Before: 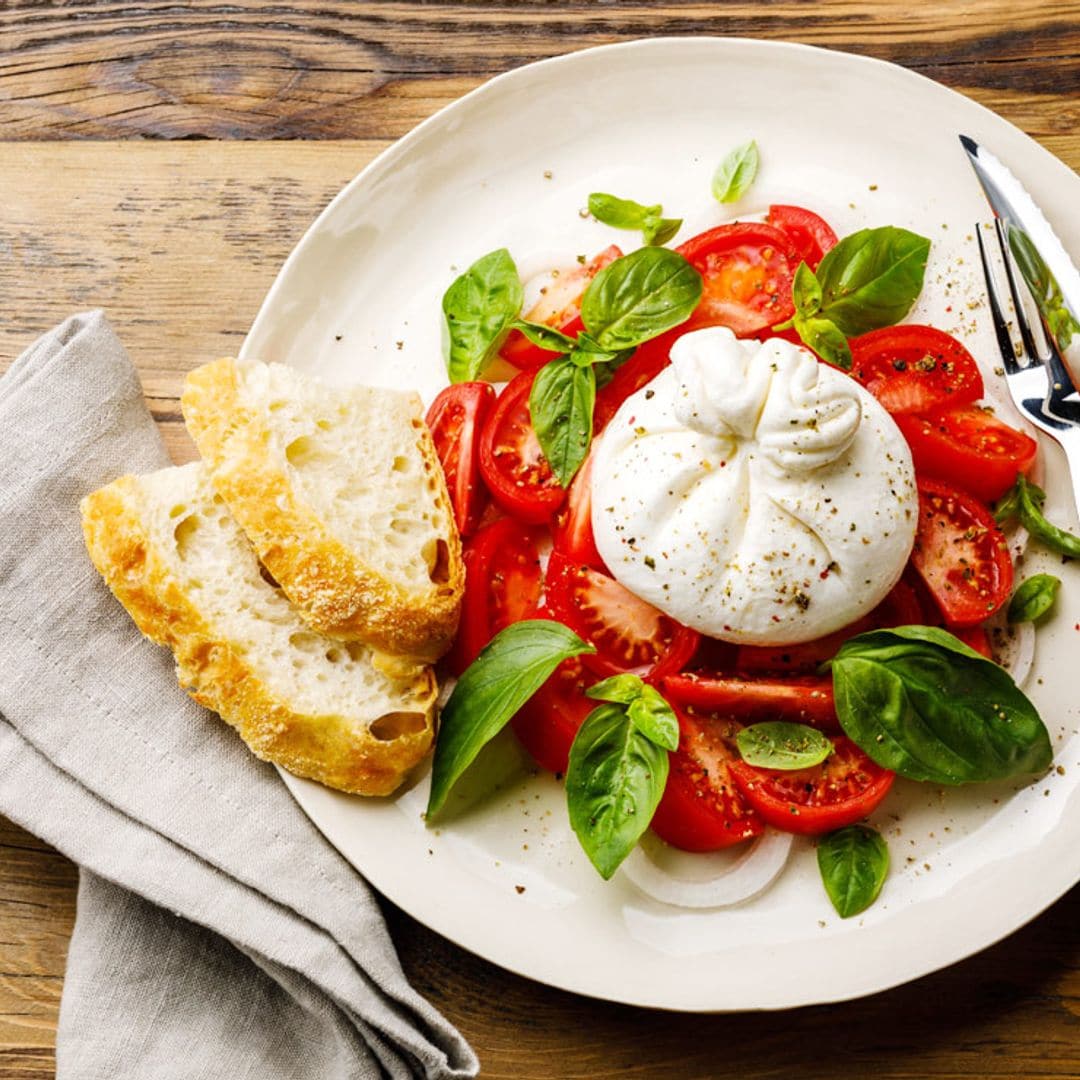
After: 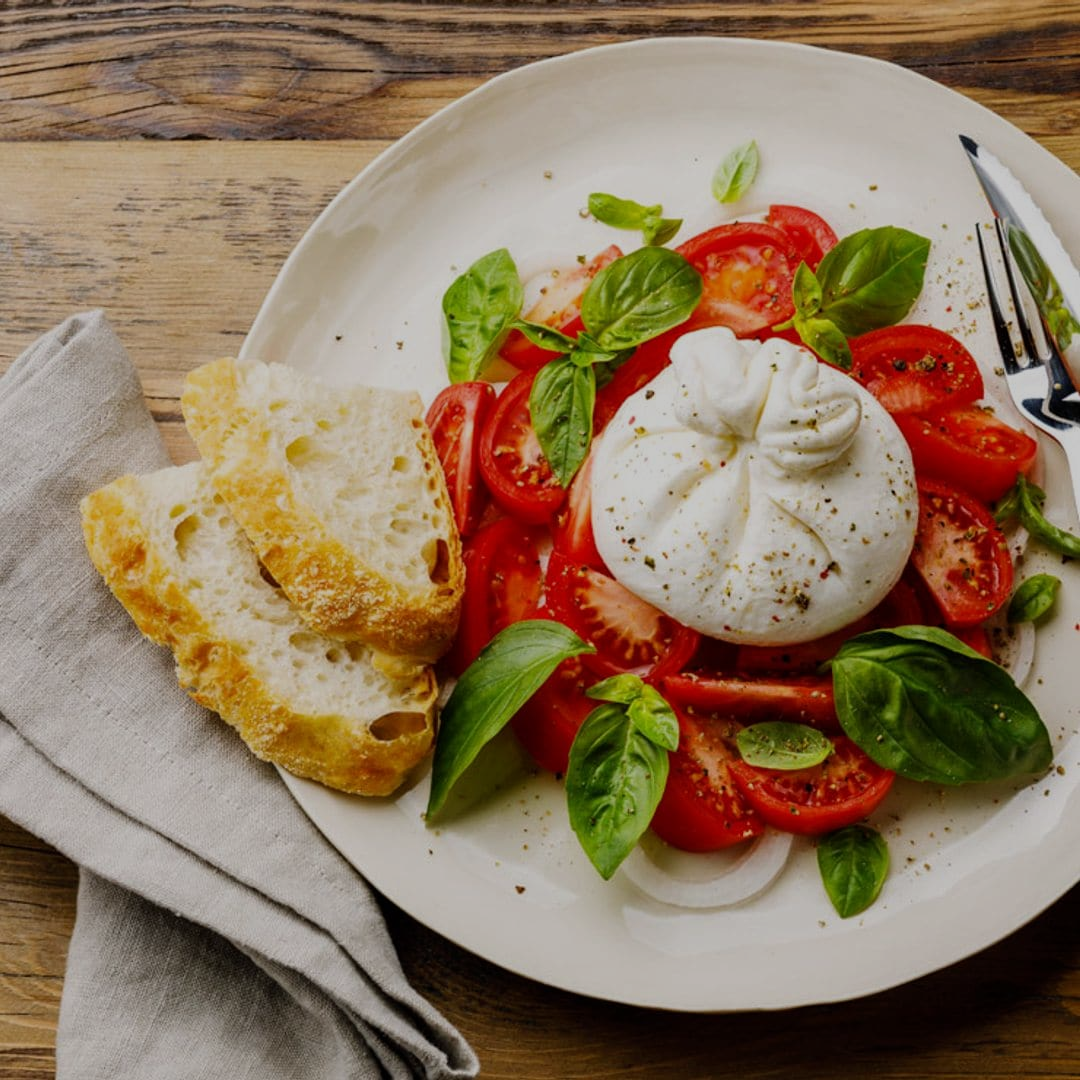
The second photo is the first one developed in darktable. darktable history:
exposure: black level correction 0, exposure -0.81 EV, compensate exposure bias true, compensate highlight preservation false
